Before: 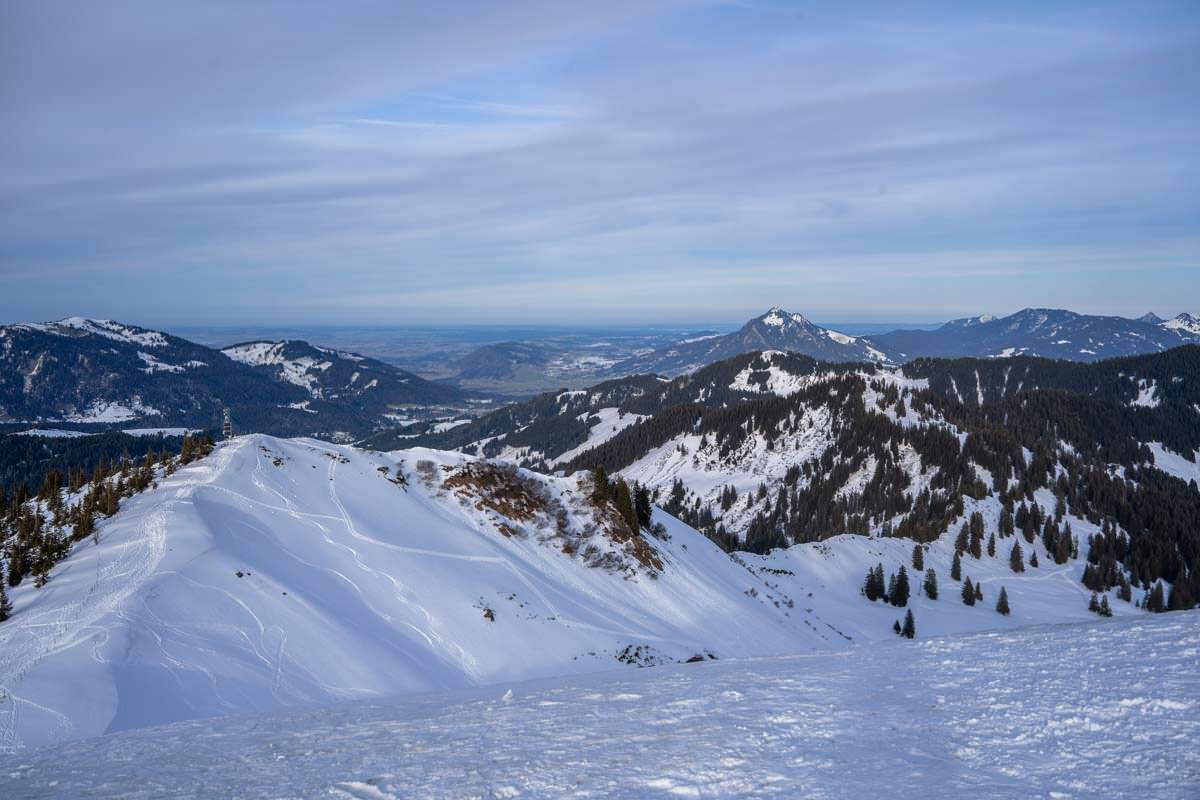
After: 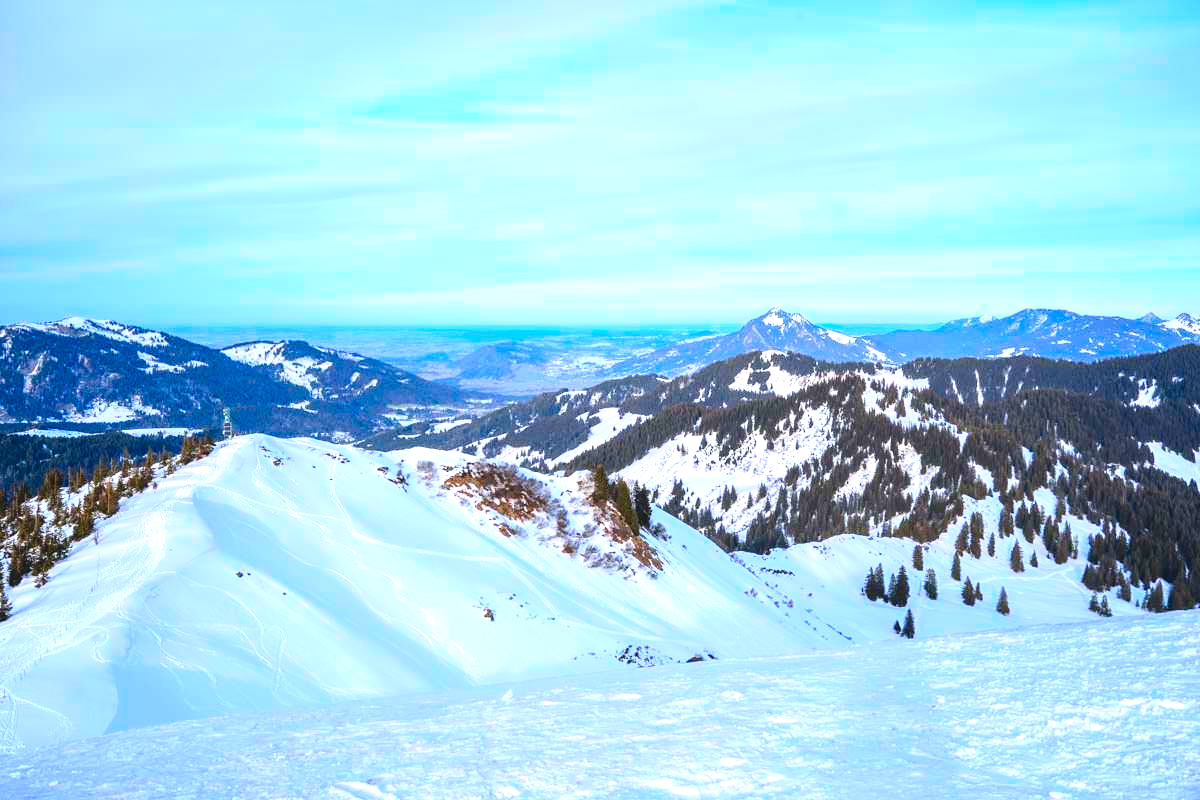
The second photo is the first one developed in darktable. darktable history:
color balance rgb: global offset › luminance 0.473%, global offset › hue 58.81°, linear chroma grading › shadows -7.614%, linear chroma grading › global chroma 9.665%, perceptual saturation grading › global saturation 39.06%
exposure: black level correction 0, exposure 1.2 EV, compensate highlight preservation false
contrast brightness saturation: contrast 0.197, brightness 0.156, saturation 0.218
